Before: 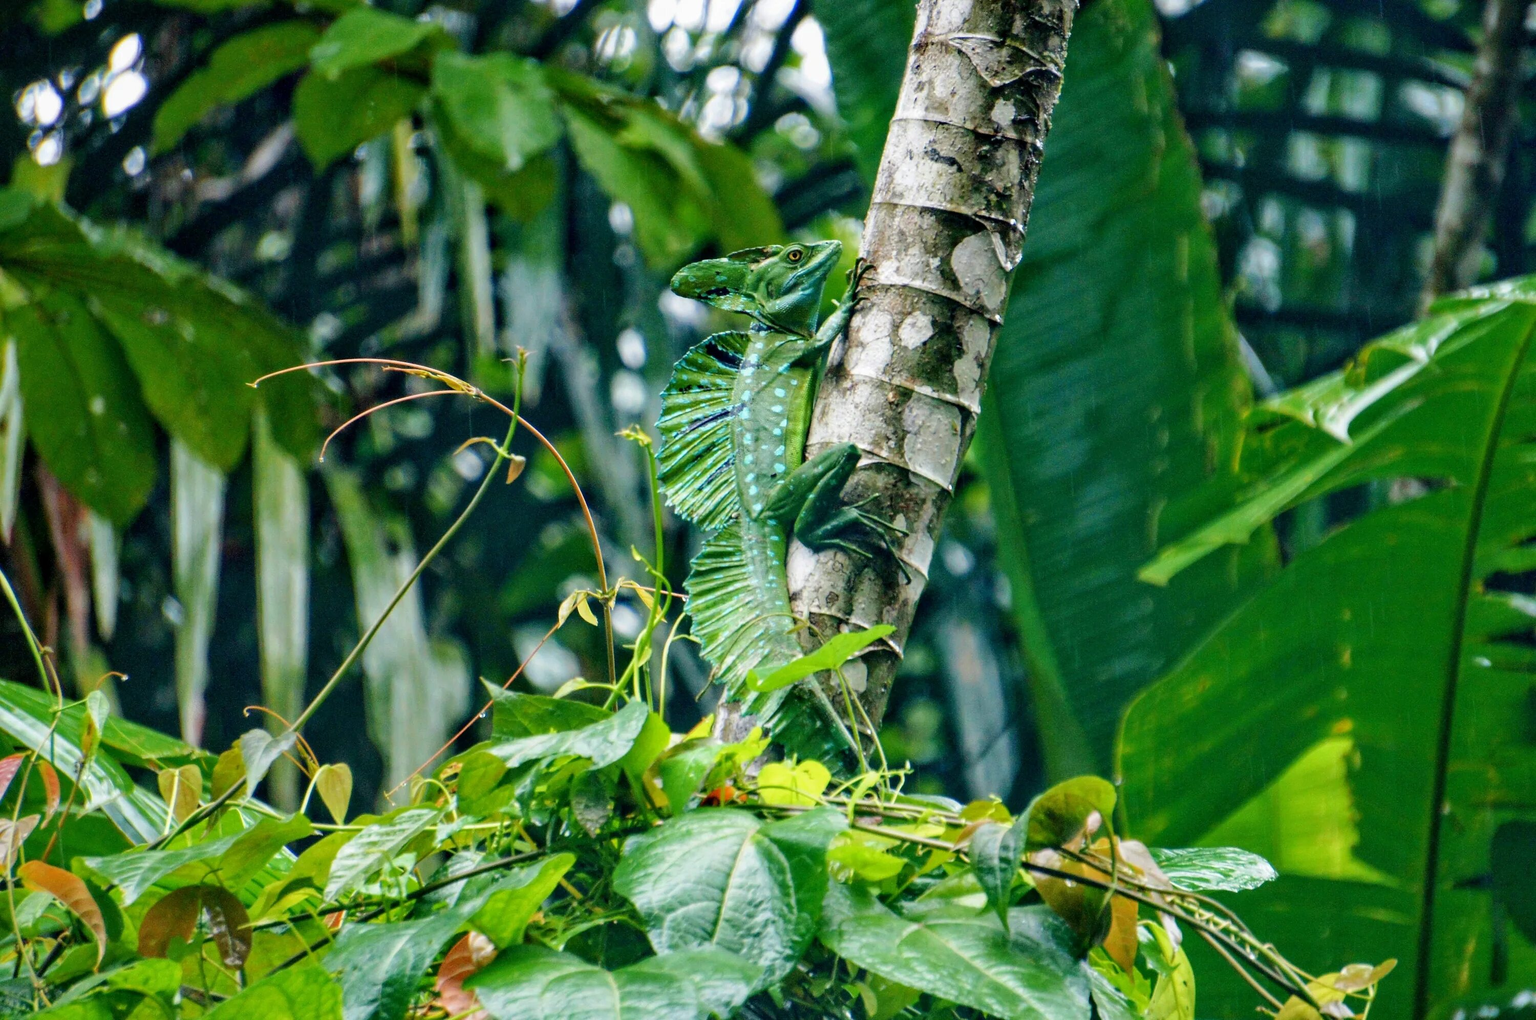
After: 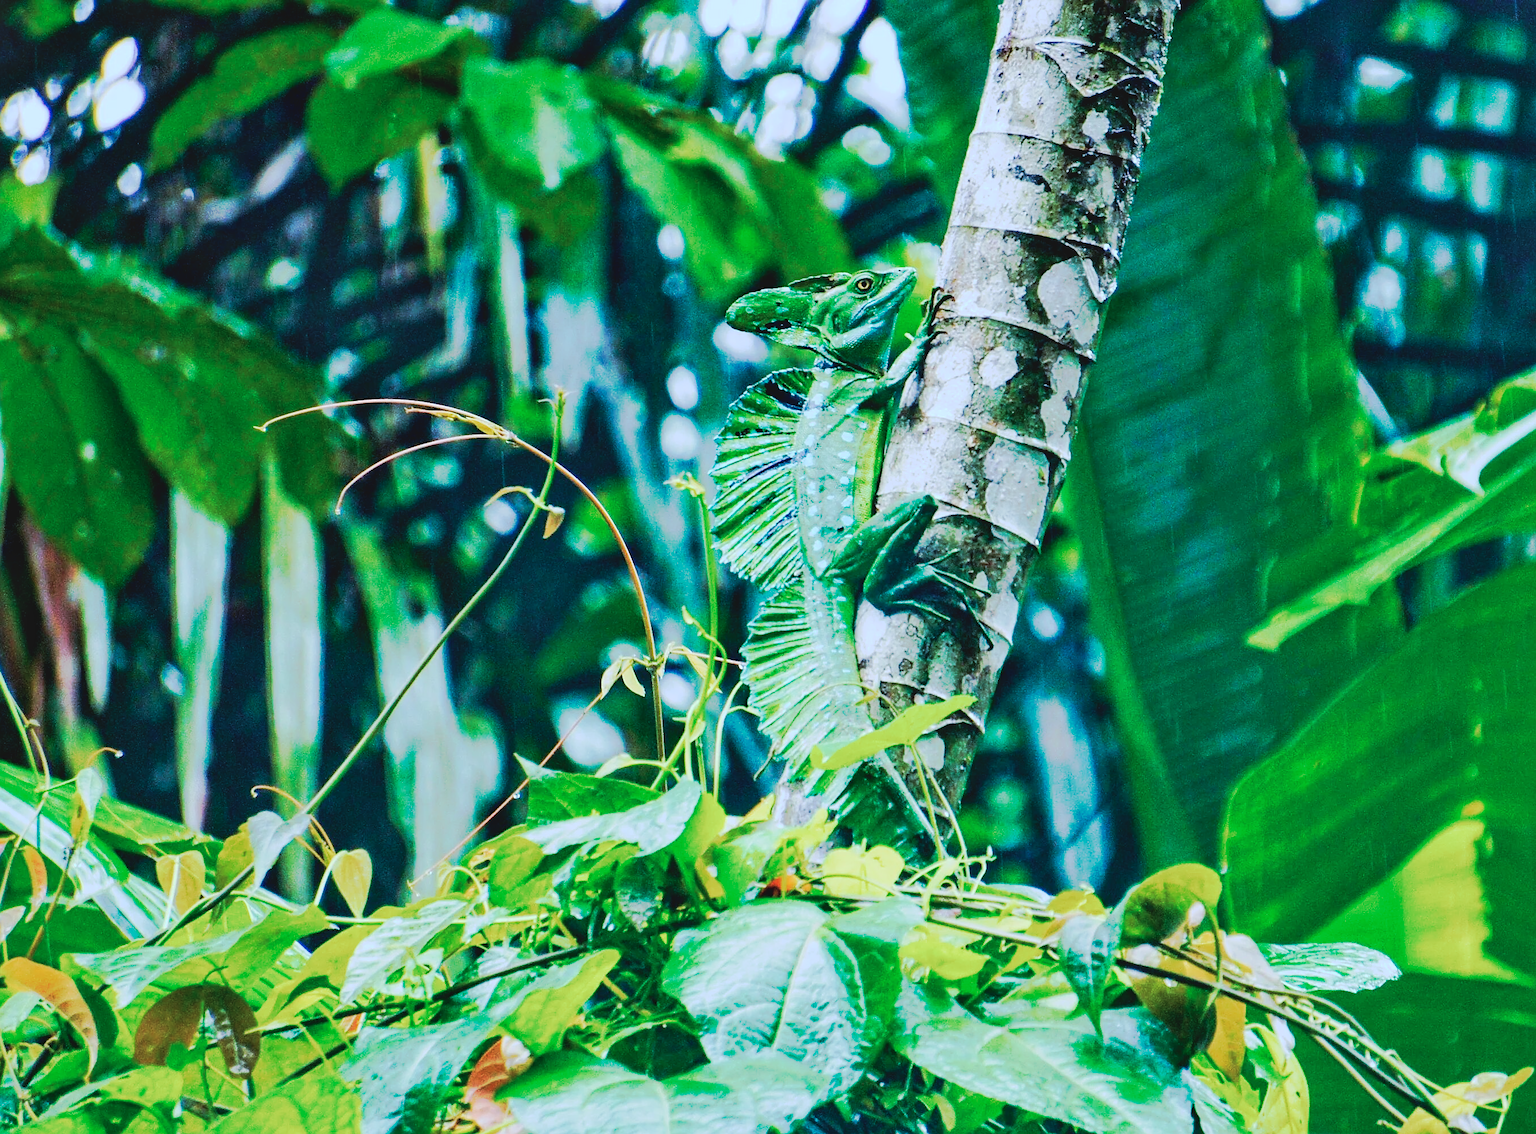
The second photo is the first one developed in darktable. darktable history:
shadows and highlights: radius 46.95, white point adjustment 6.7, compress 79.41%, soften with gaussian
tone curve: curves: ch0 [(0, 0) (0.003, 0.015) (0.011, 0.019) (0.025, 0.025) (0.044, 0.039) (0.069, 0.053) (0.1, 0.076) (0.136, 0.107) (0.177, 0.143) (0.224, 0.19) (0.277, 0.253) (0.335, 0.32) (0.399, 0.412) (0.468, 0.524) (0.543, 0.668) (0.623, 0.717) (0.709, 0.769) (0.801, 0.82) (0.898, 0.865) (1, 1)], preserve colors none
sharpen: on, module defaults
contrast brightness saturation: contrast -0.136, brightness 0.043, saturation -0.128
color calibration: illuminant custom, x 0.39, y 0.387, temperature 3824.62 K
velvia: strength 27.57%
exposure: black level correction 0.002, exposure -0.107 EV, compensate highlight preservation false
crop and rotate: left 1.17%, right 8.887%
